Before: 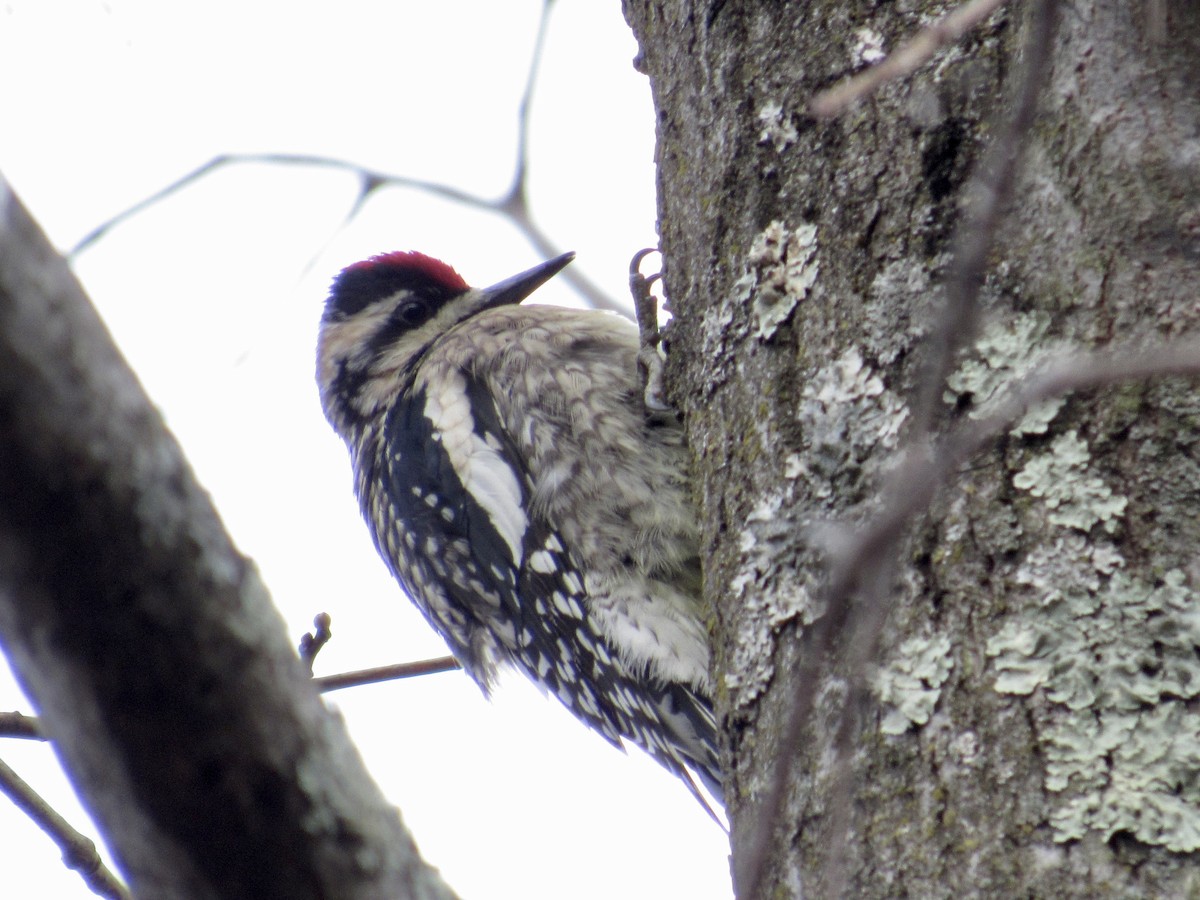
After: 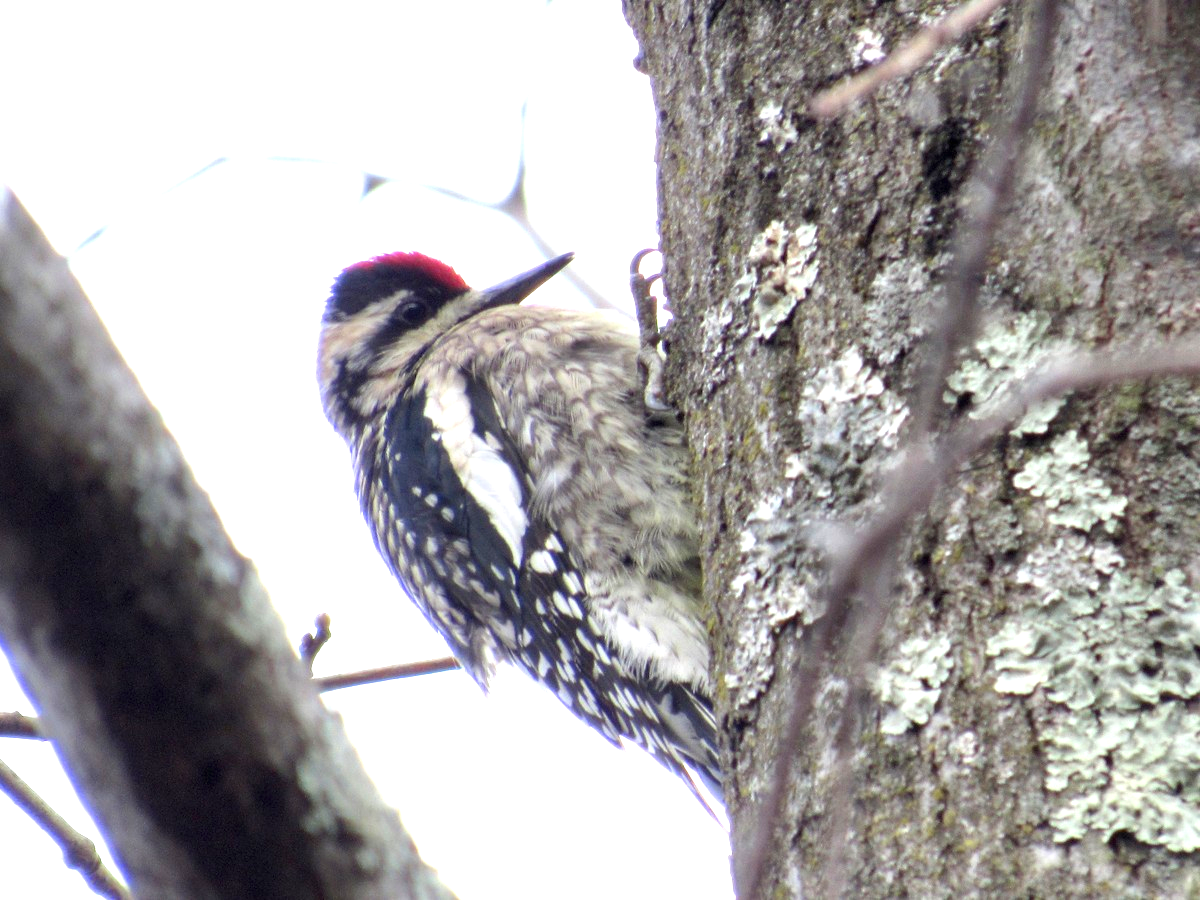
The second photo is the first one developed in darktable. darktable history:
vibrance: on, module defaults
exposure: black level correction 0, exposure 0.9 EV, compensate highlight preservation false
